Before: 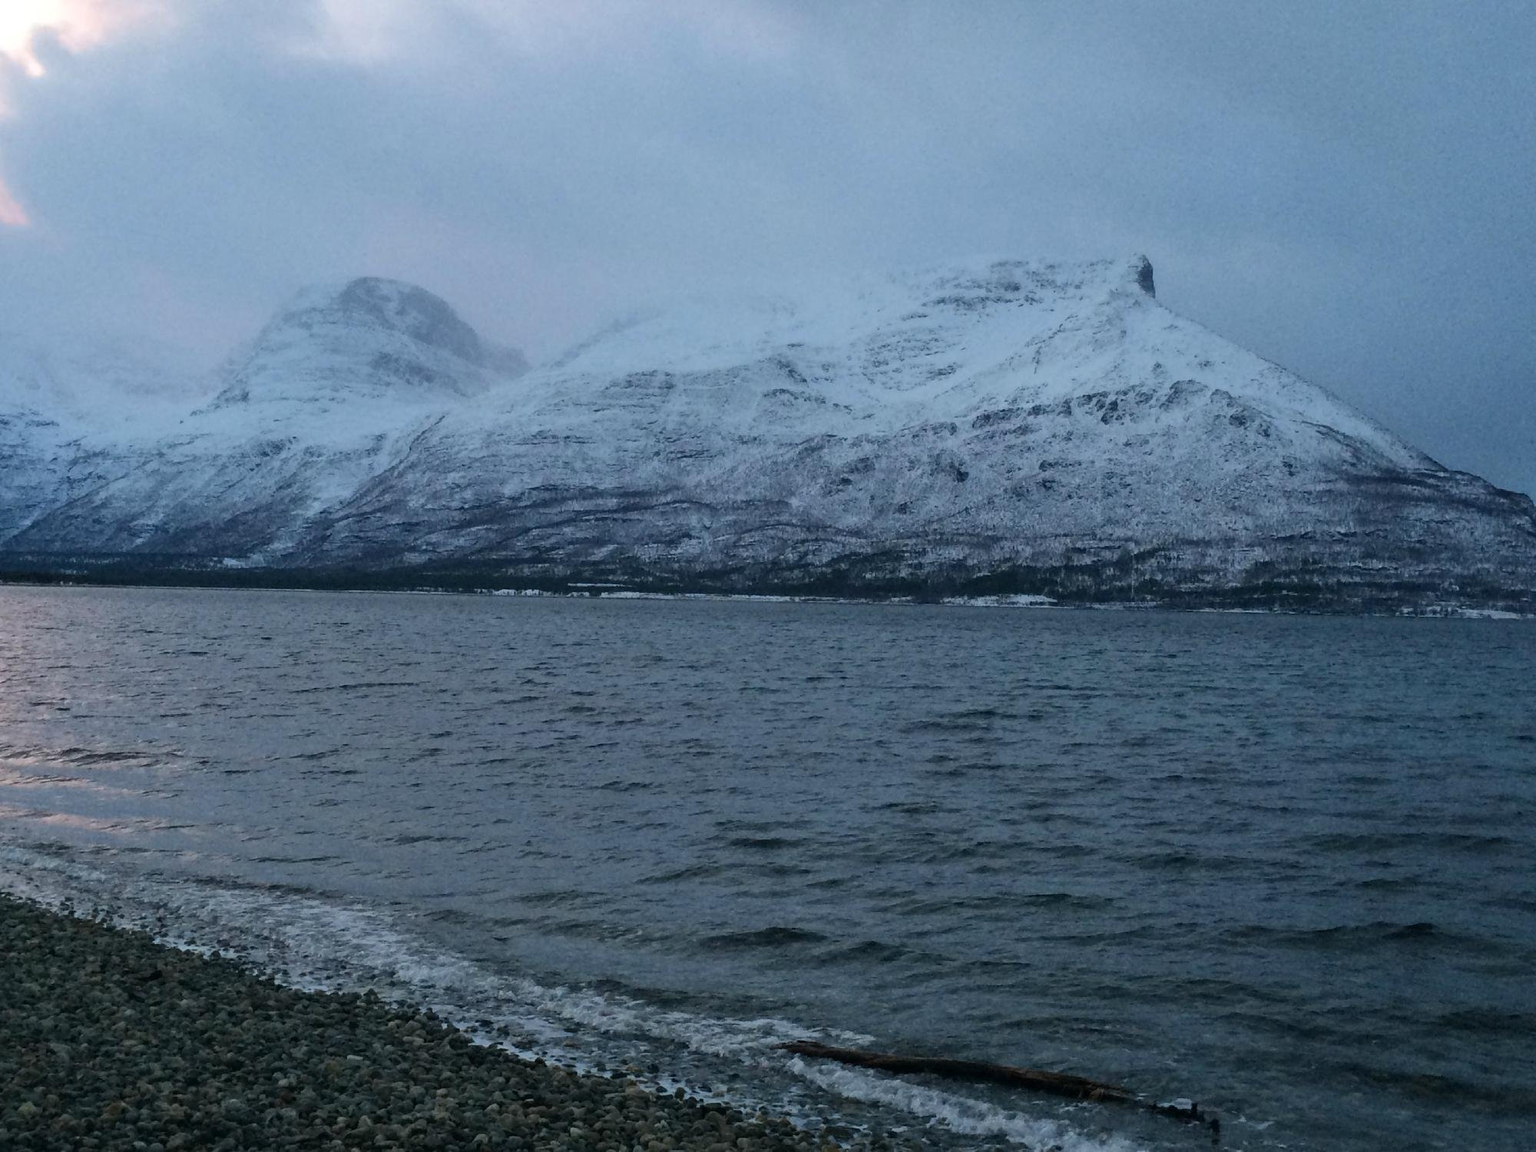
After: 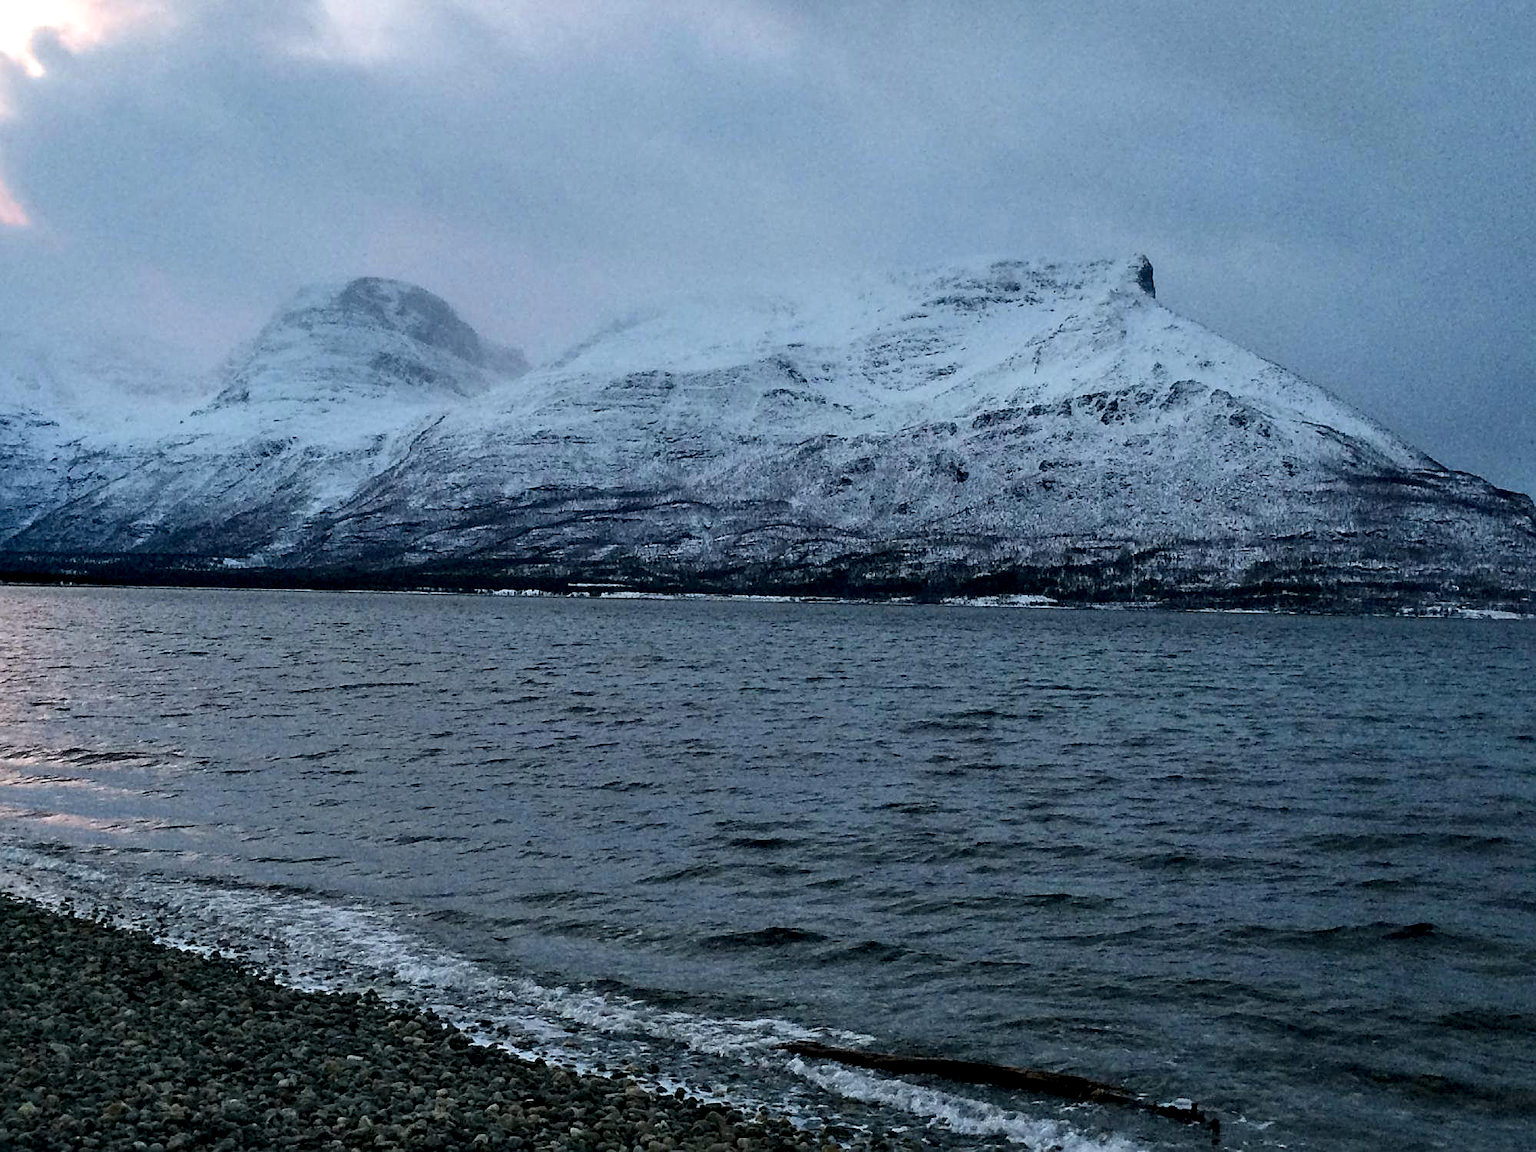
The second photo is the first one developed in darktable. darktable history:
sharpen: on, module defaults
contrast equalizer: y [[0.6 ×6], [0.55 ×6], [0 ×6], [0 ×6], [0 ×6]]
